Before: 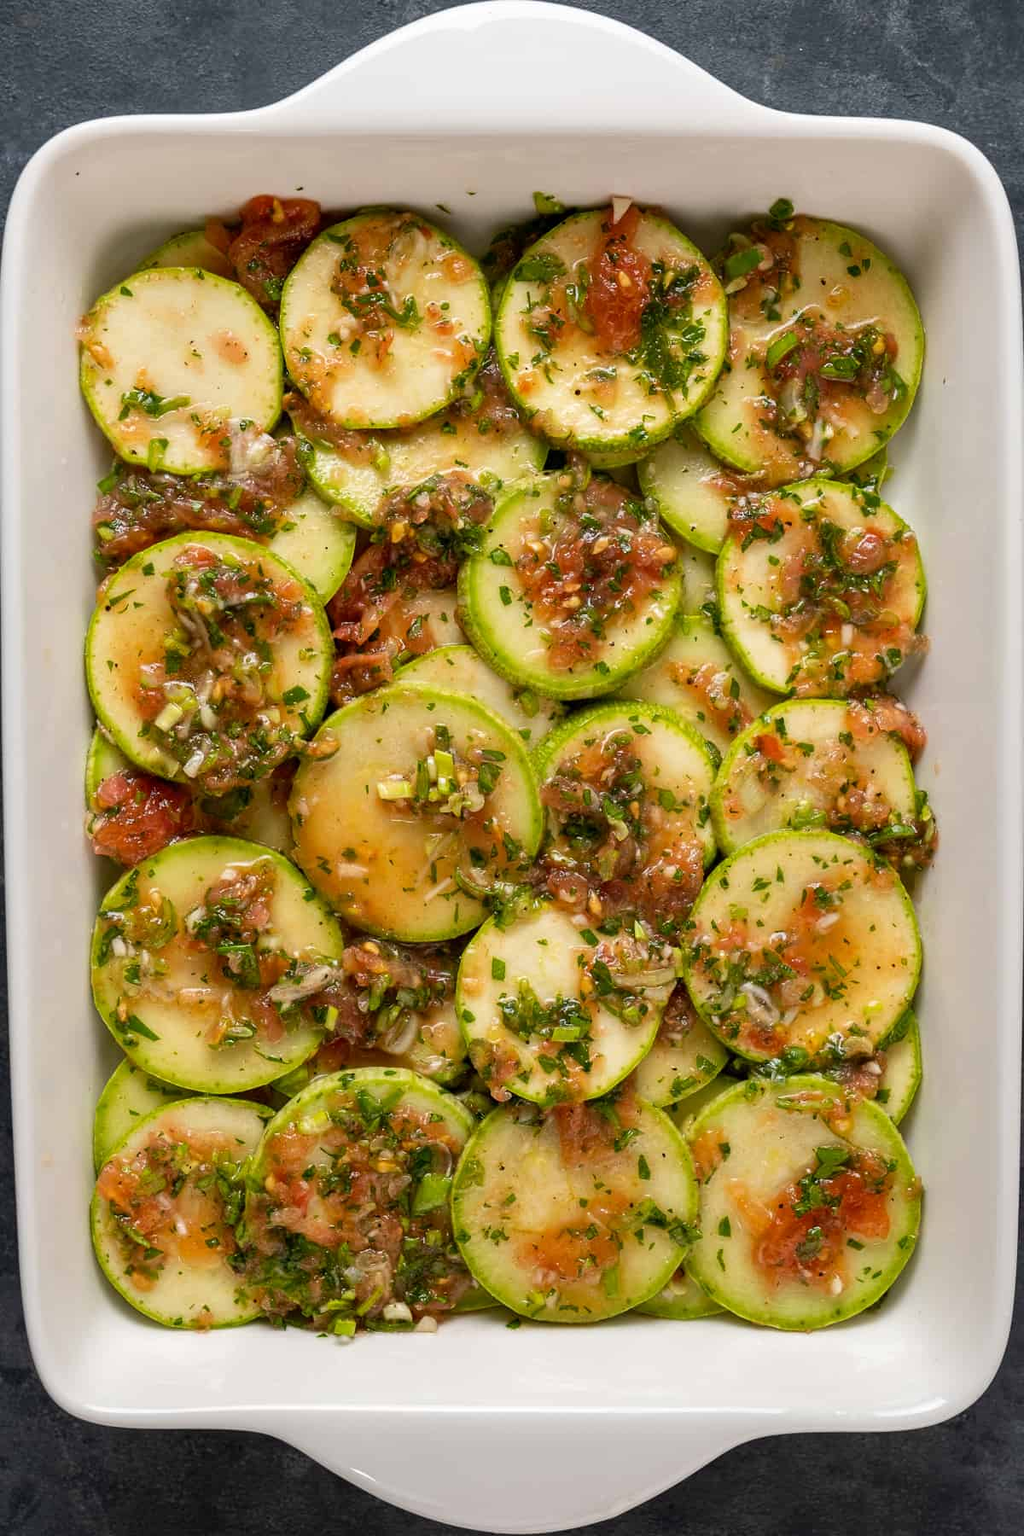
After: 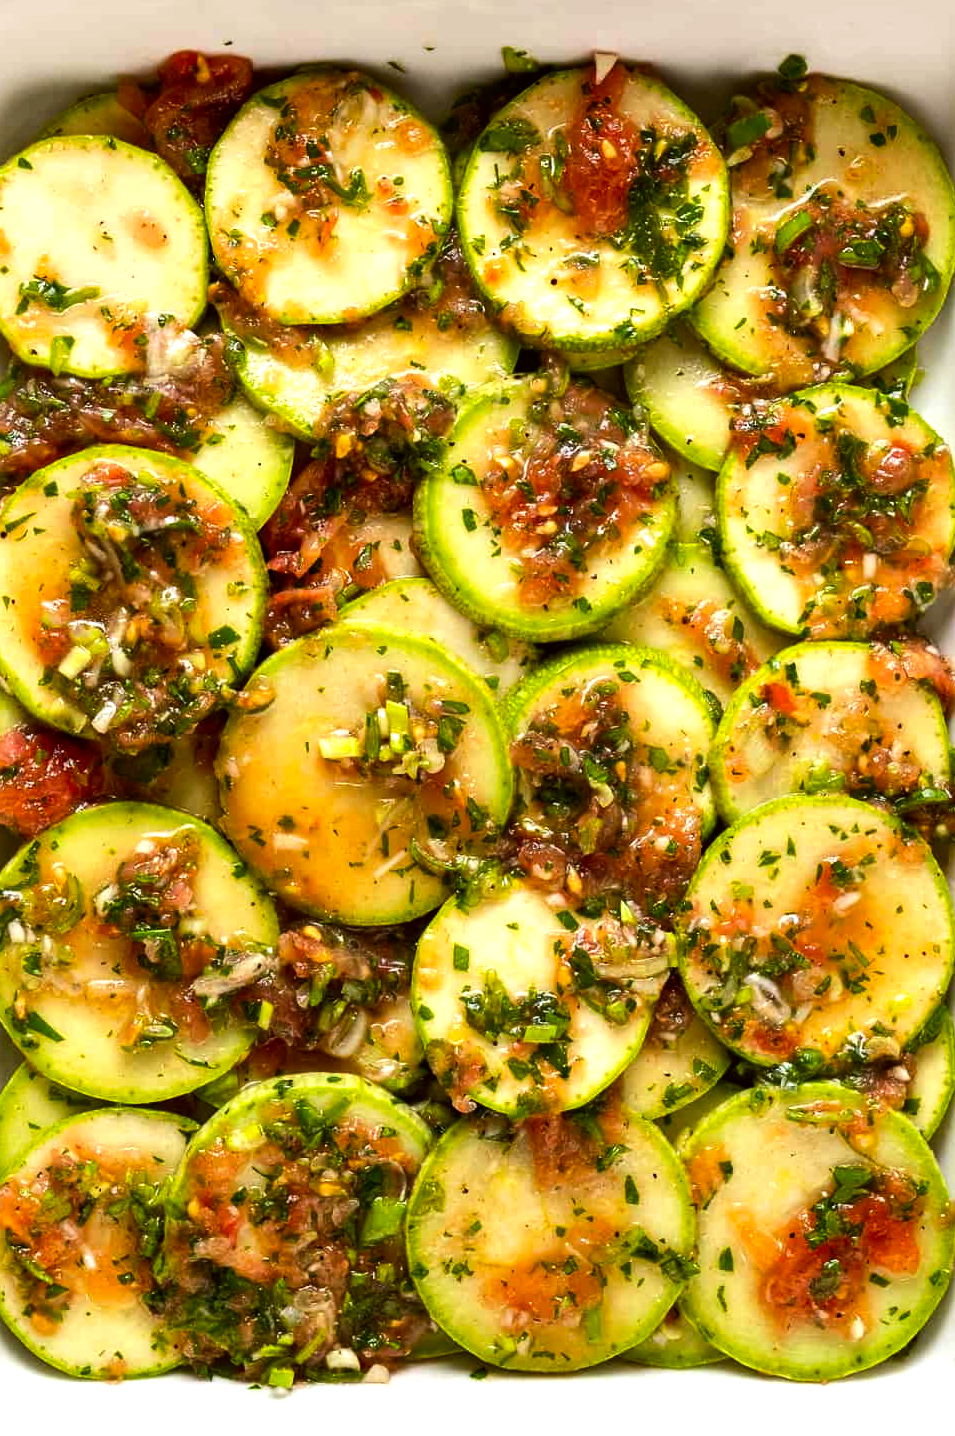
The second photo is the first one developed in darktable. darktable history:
color correction: highlights a* -2.73, highlights b* -1.93, shadows a* 2.08, shadows b* 2.99
crop and rotate: left 10.305%, top 9.895%, right 10.065%, bottom 10.308%
contrast brightness saturation: saturation 0.183
tone equalizer: -8 EV -0.77 EV, -7 EV -0.666 EV, -6 EV -0.593 EV, -5 EV -0.419 EV, -3 EV 0.381 EV, -2 EV 0.6 EV, -1 EV 0.683 EV, +0 EV 0.753 EV, edges refinement/feathering 500, mask exposure compensation -1.57 EV, preserve details no
